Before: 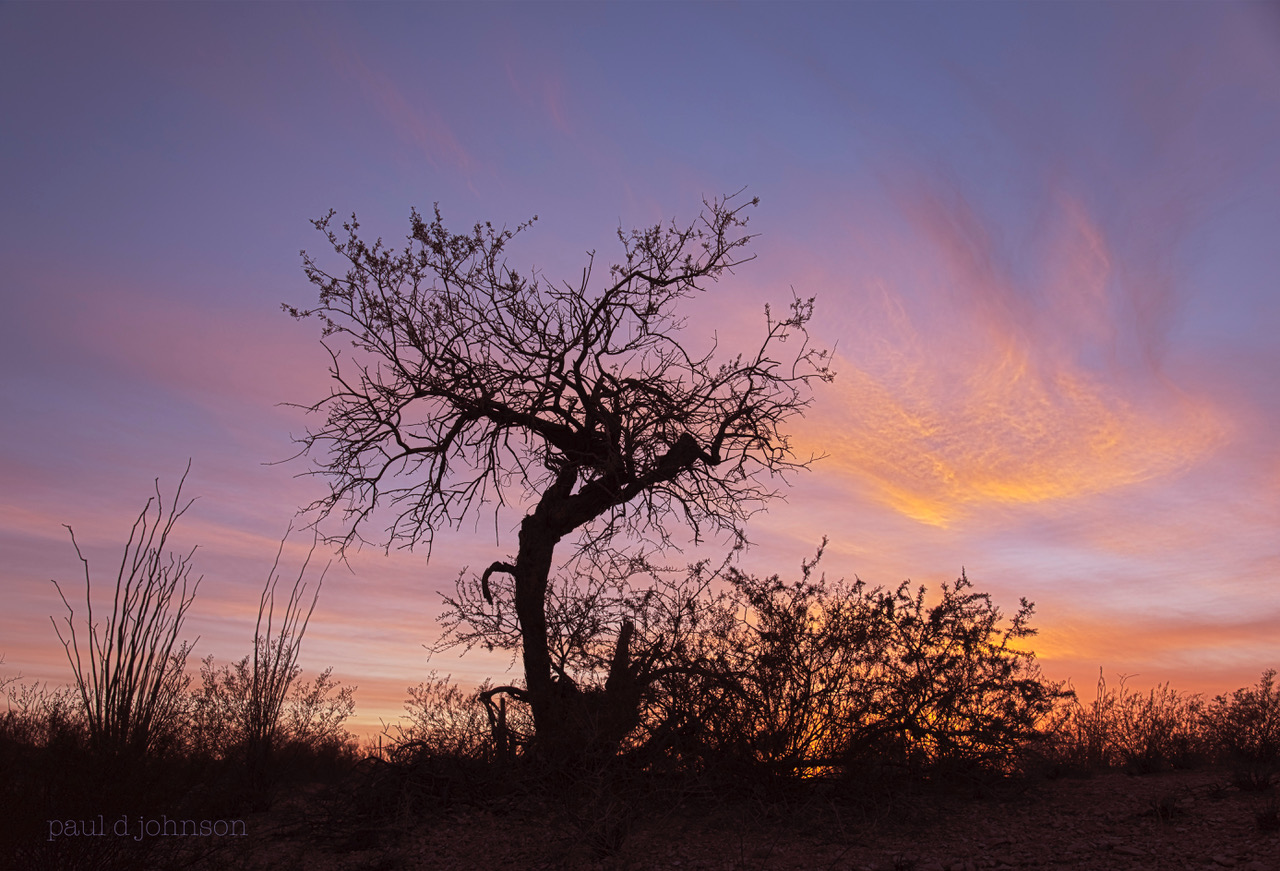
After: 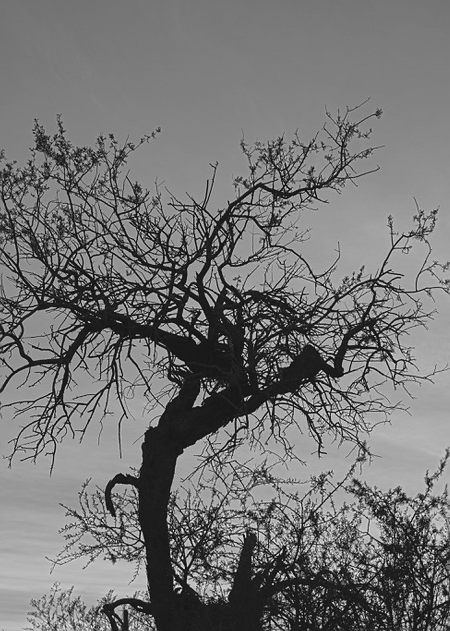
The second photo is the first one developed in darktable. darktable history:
monochrome: a -4.13, b 5.16, size 1
contrast brightness saturation: contrast -0.1, brightness 0.05, saturation 0.08
crop and rotate: left 29.476%, top 10.214%, right 35.32%, bottom 17.333%
sharpen: radius 1, threshold 1
